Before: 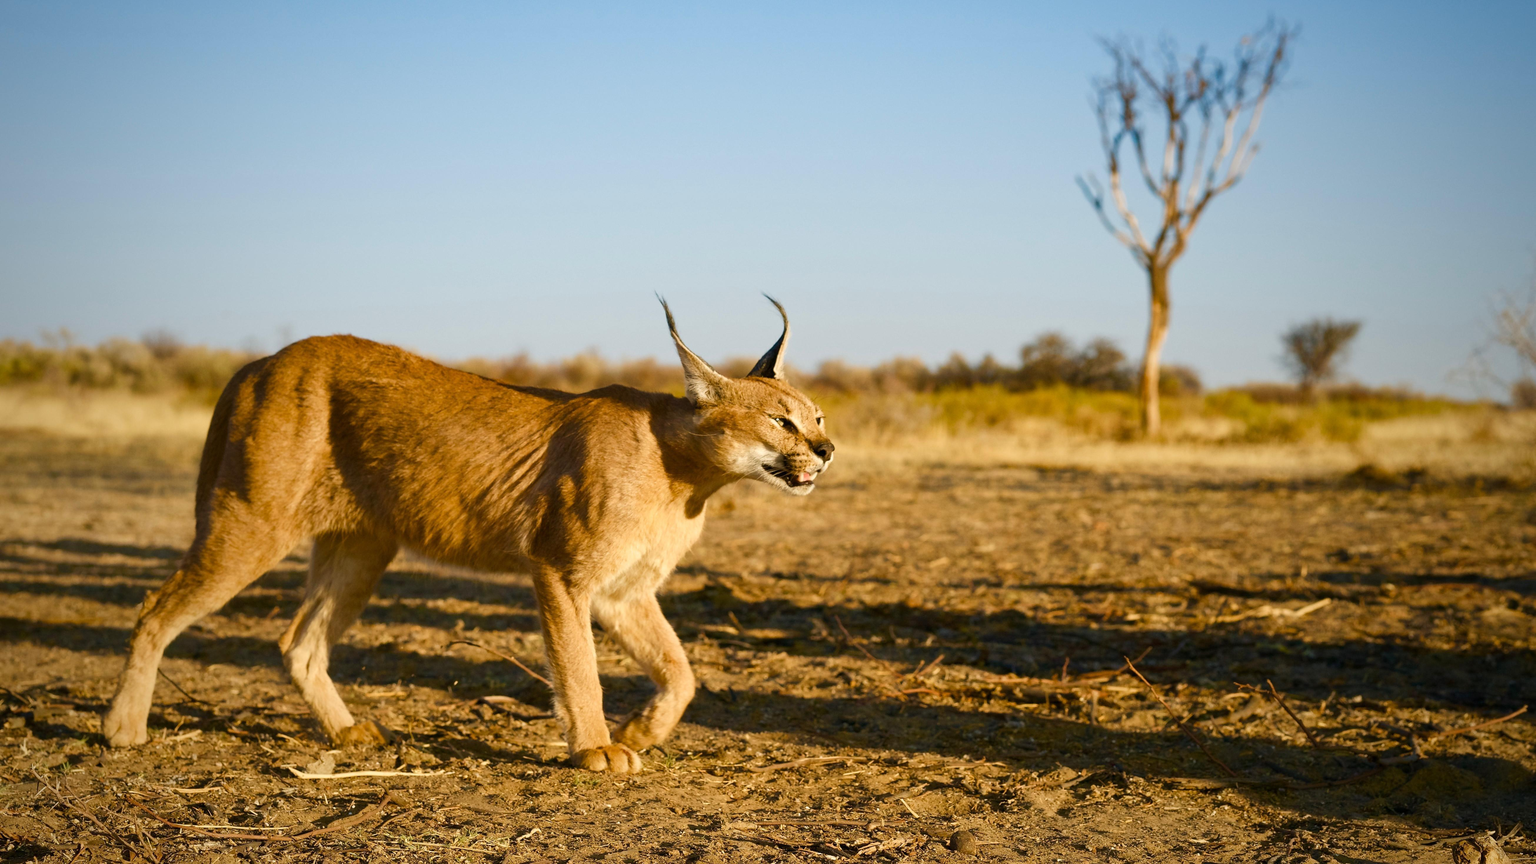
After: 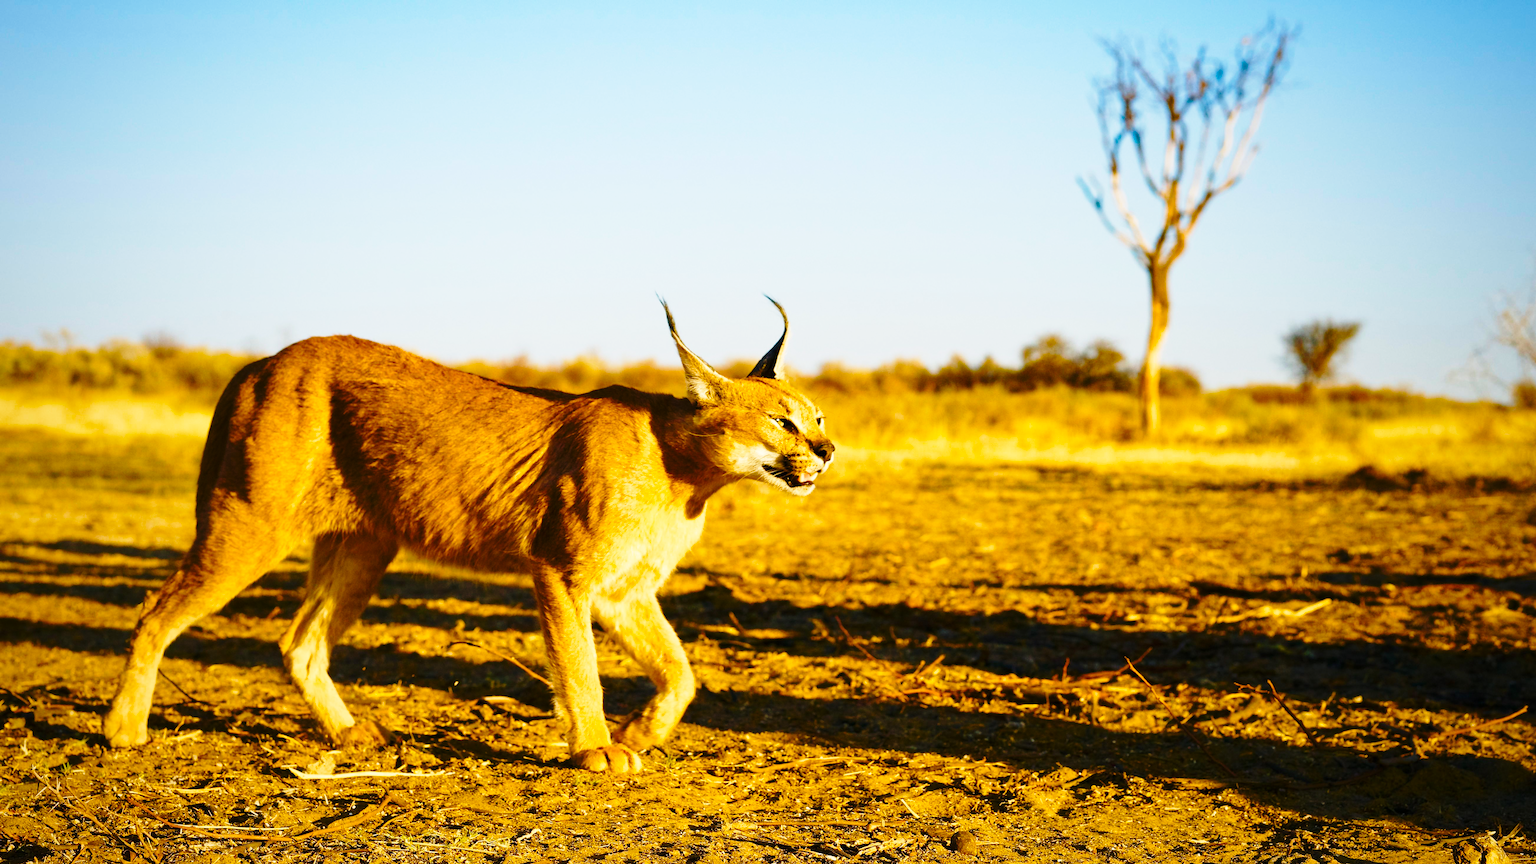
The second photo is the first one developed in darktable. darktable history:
color balance rgb: perceptual saturation grading › global saturation 25%, global vibrance 20%
base curve: curves: ch0 [(0, 0) (0.04, 0.03) (0.133, 0.232) (0.448, 0.748) (0.843, 0.968) (1, 1)], preserve colors none
